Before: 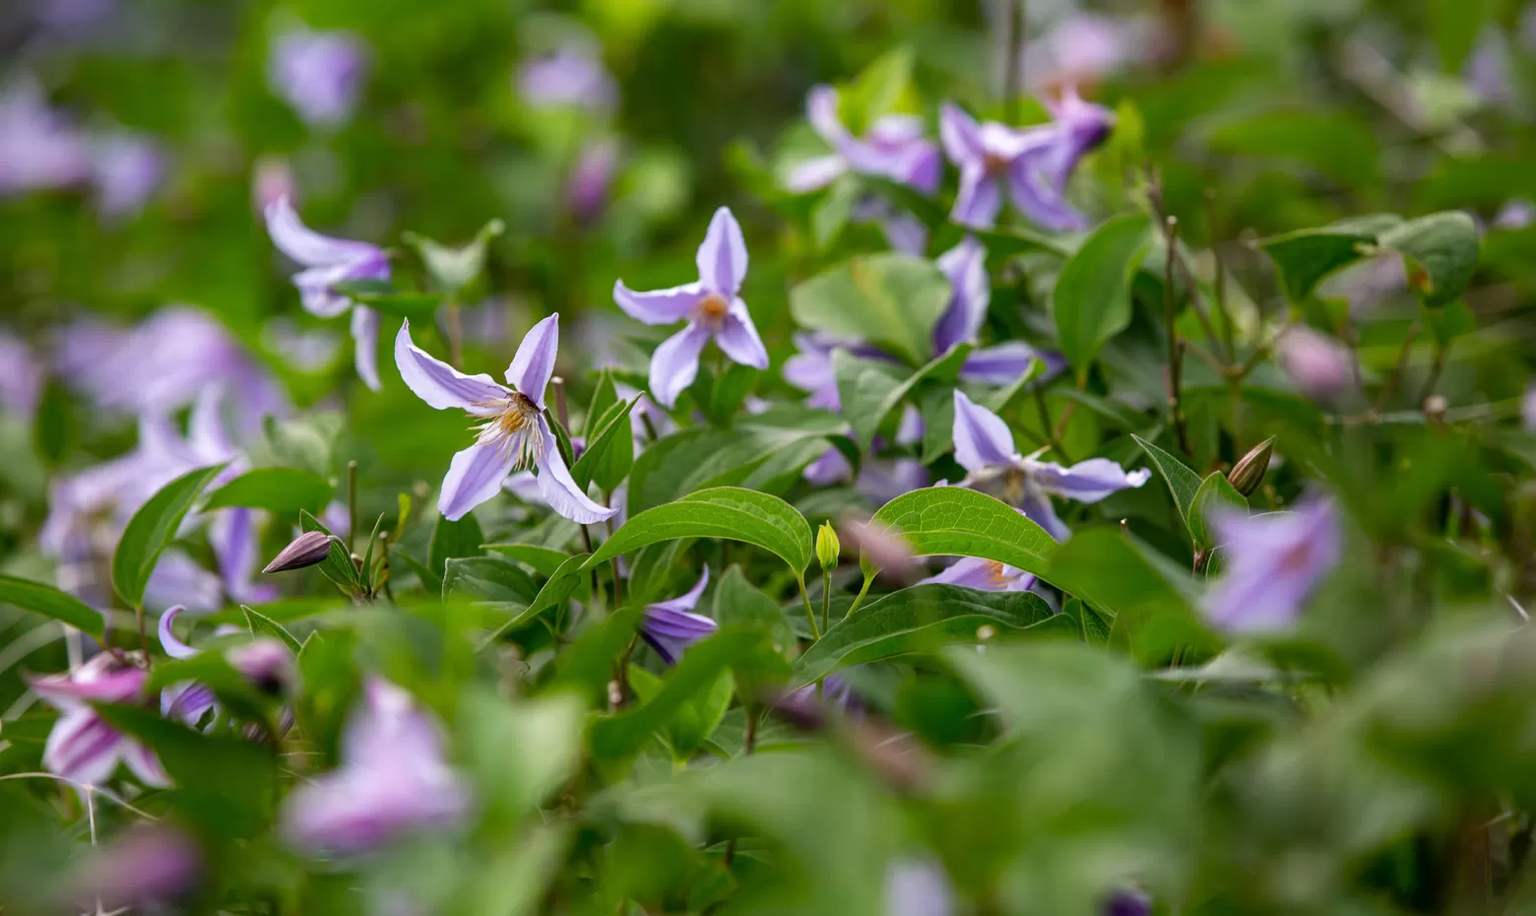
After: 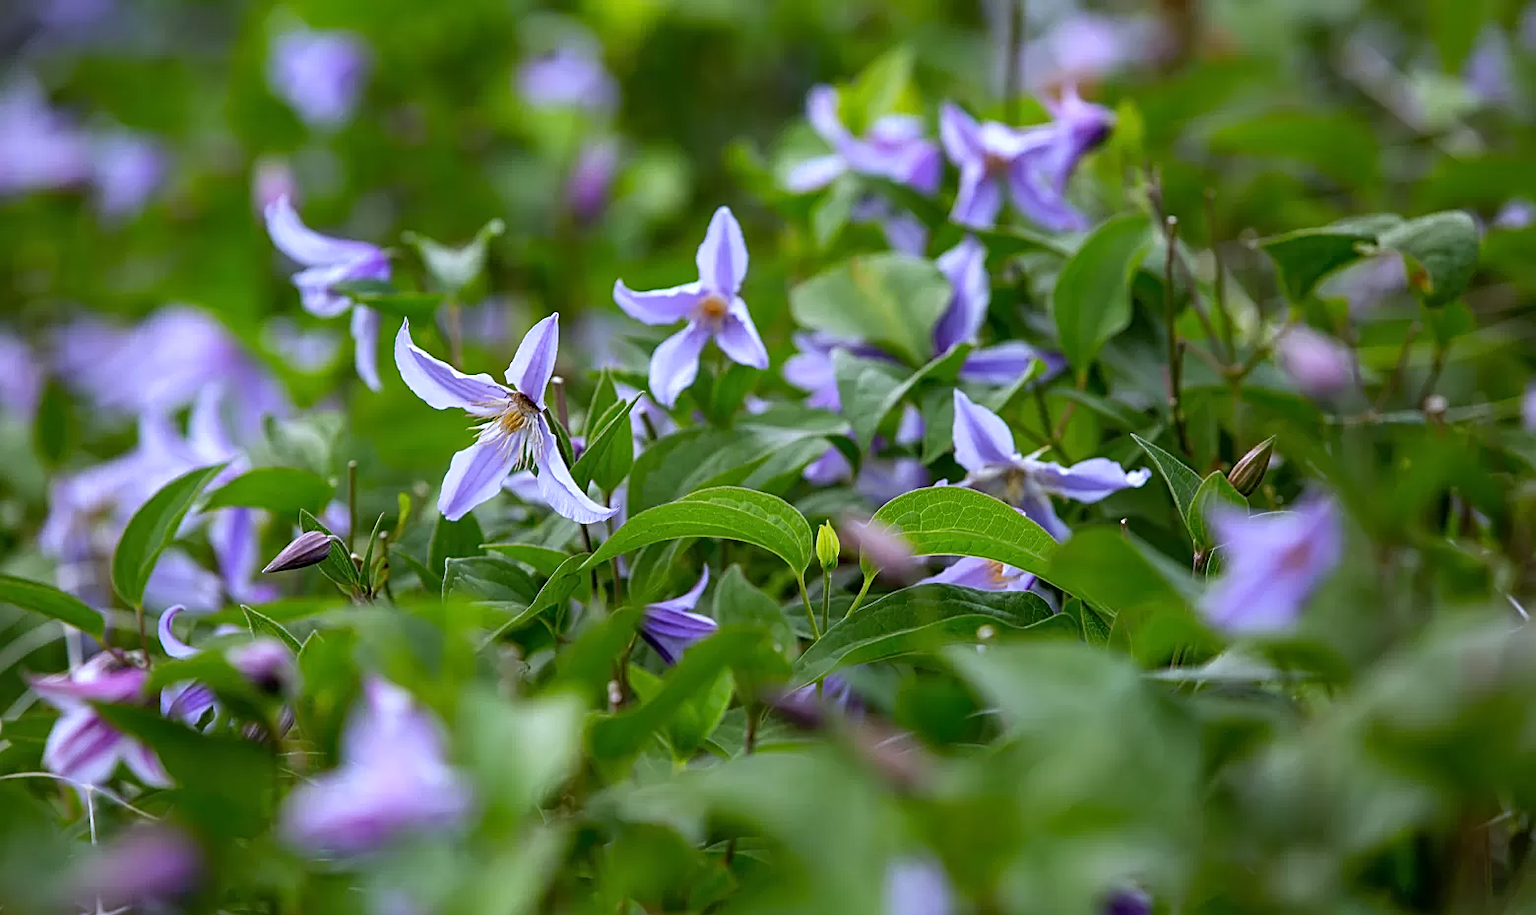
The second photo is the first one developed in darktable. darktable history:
sharpen: on, module defaults
white balance: red 0.948, green 1.02, blue 1.176
